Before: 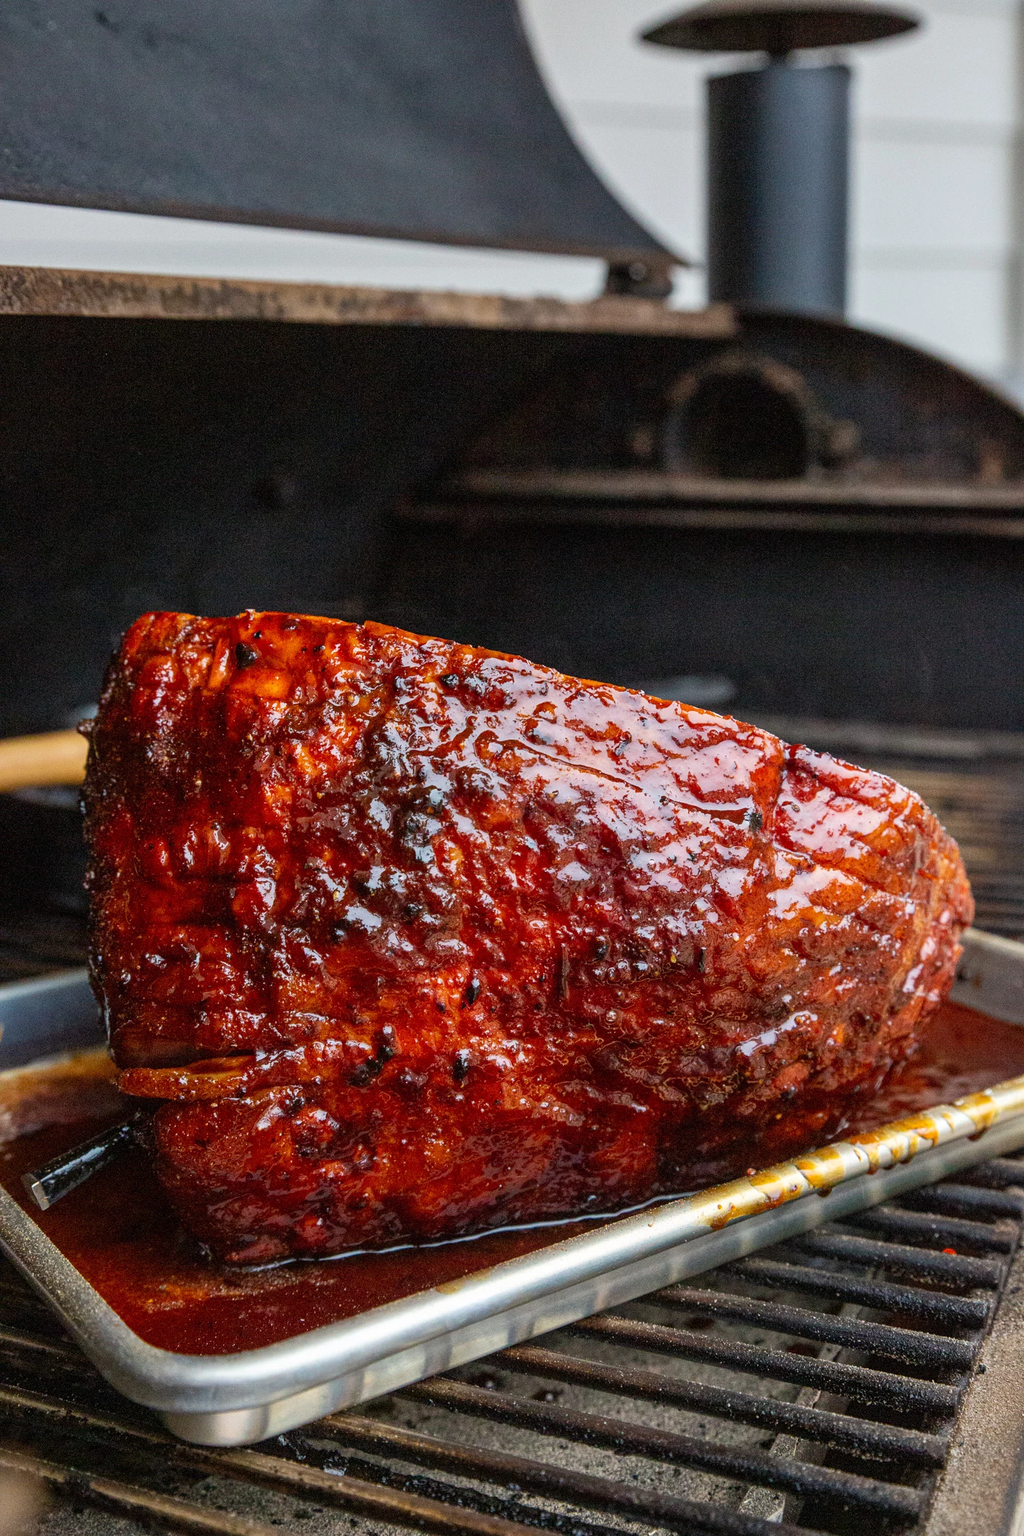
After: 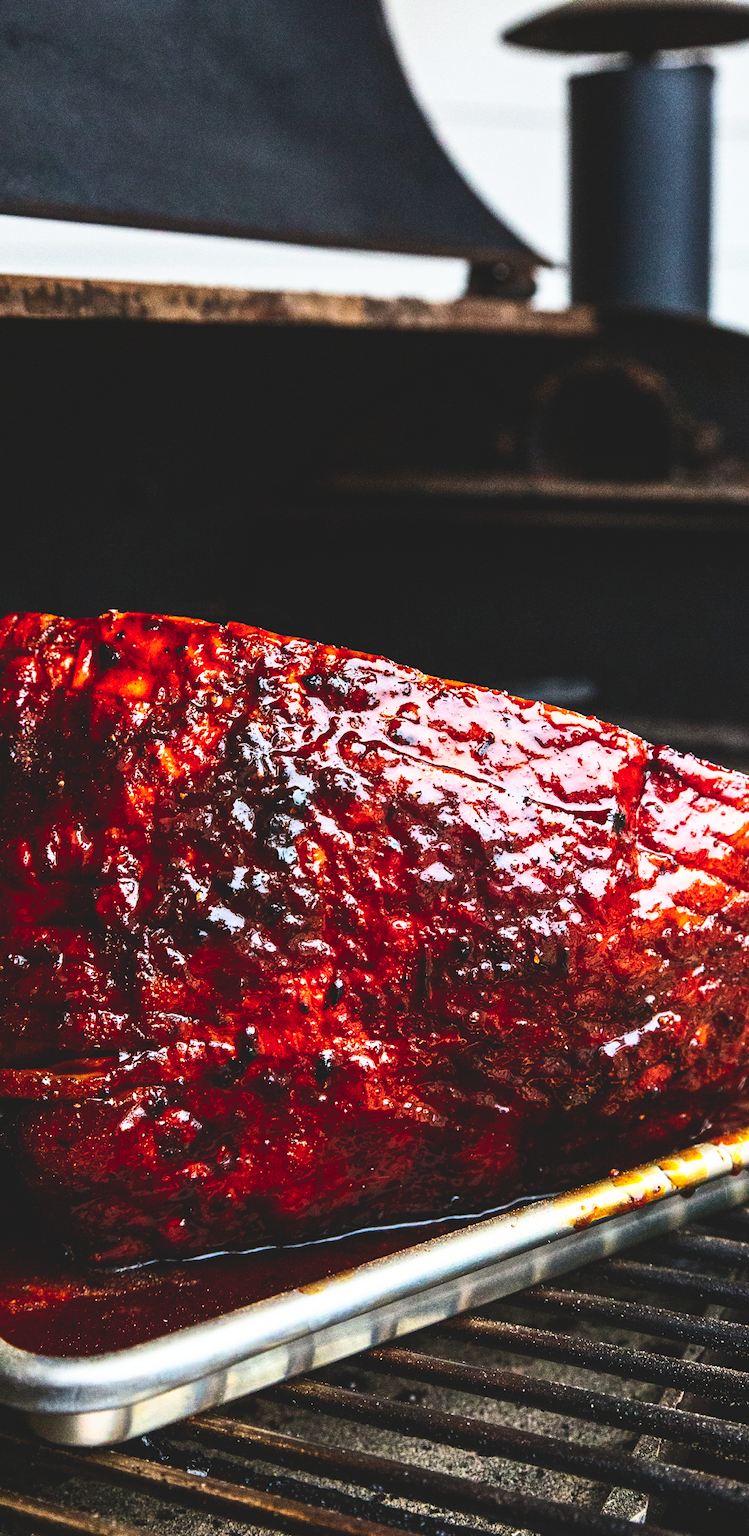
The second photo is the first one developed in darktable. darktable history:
crop: left 13.443%, right 13.31%
contrast brightness saturation: contrast 0.2, brightness -0.11, saturation 0.1
base curve: curves: ch0 [(0, 0.036) (0.007, 0.037) (0.604, 0.887) (1, 1)], preserve colors none
